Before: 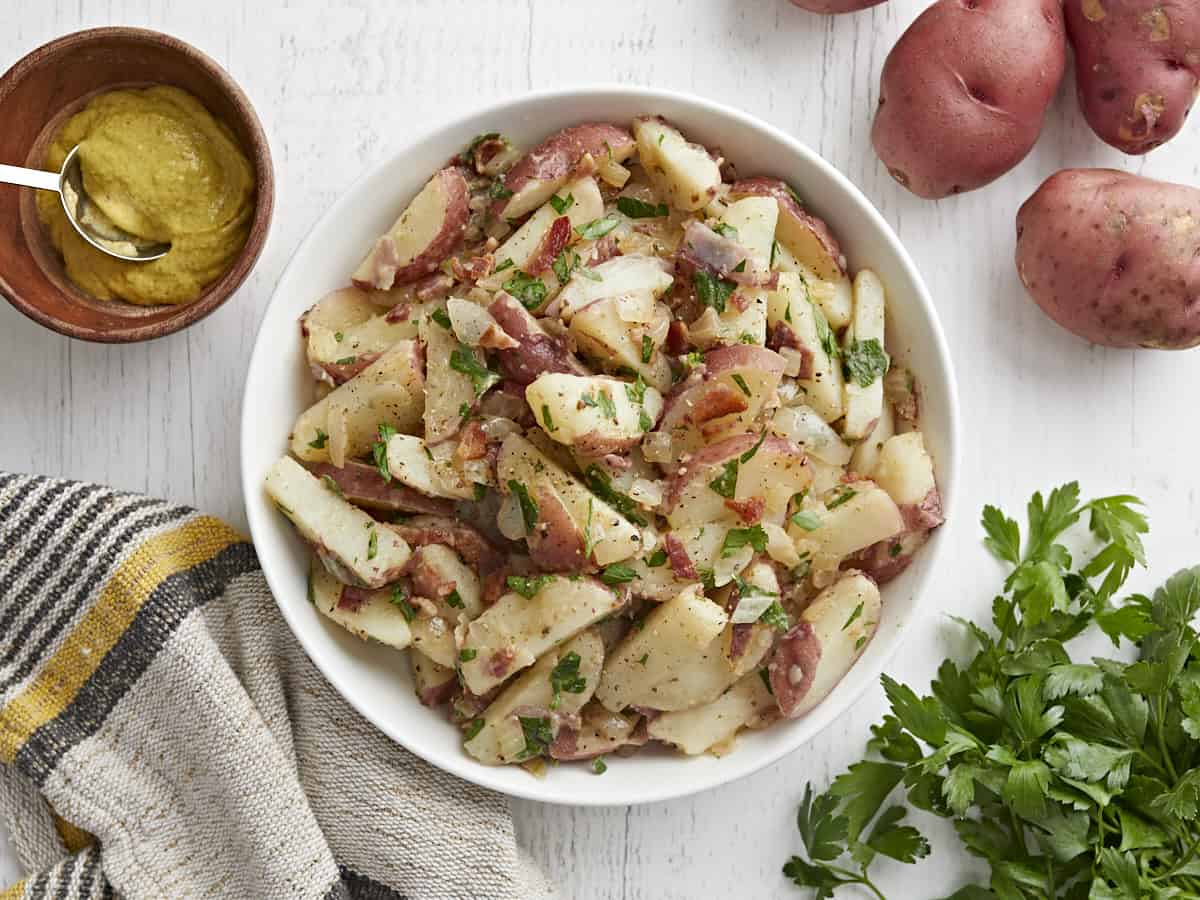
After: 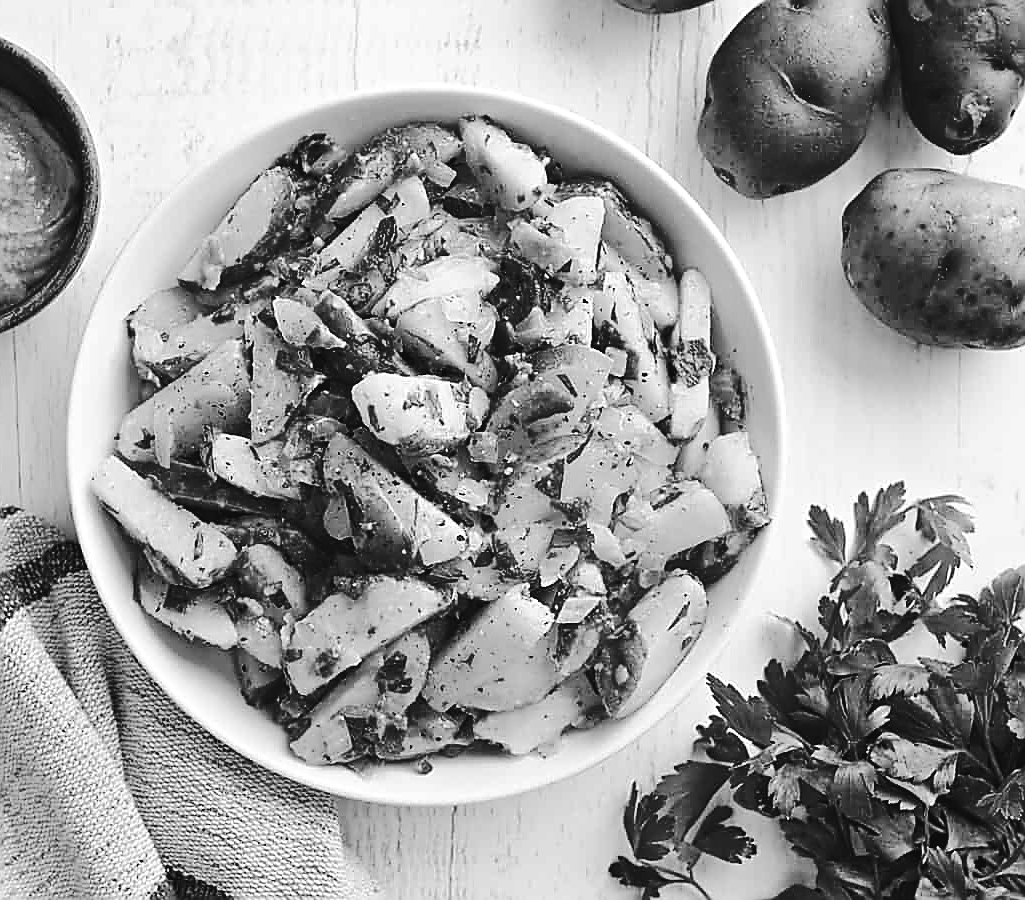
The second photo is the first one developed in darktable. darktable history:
color zones: curves: ch1 [(0, -0.014) (0.143, -0.013) (0.286, -0.013) (0.429, -0.016) (0.571, -0.019) (0.714, -0.015) (0.857, 0.002) (1, -0.014)]
tone curve: curves: ch0 [(0, 0.032) (0.094, 0.08) (0.265, 0.208) (0.41, 0.417) (0.498, 0.496) (0.638, 0.673) (0.845, 0.828) (0.994, 0.964)]; ch1 [(0, 0) (0.161, 0.092) (0.37, 0.302) (0.417, 0.434) (0.492, 0.502) (0.576, 0.589) (0.644, 0.638) (0.725, 0.765) (1, 1)]; ch2 [(0, 0) (0.352, 0.403) (0.45, 0.469) (0.521, 0.515) (0.55, 0.528) (0.589, 0.576) (1, 1)], color space Lab, independent channels, preserve colors none
crop and rotate: left 14.515%
tone equalizer: edges refinement/feathering 500, mask exposure compensation -1.57 EV, preserve details no
sharpen: radius 1.412, amount 1.252, threshold 0.753
color balance rgb: perceptual saturation grading › global saturation 13.832%, perceptual saturation grading › highlights -30.492%, perceptual saturation grading › shadows 51.886%, saturation formula JzAzBz (2021)
exposure: black level correction 0, exposure 0.2 EV, compensate highlight preservation false
